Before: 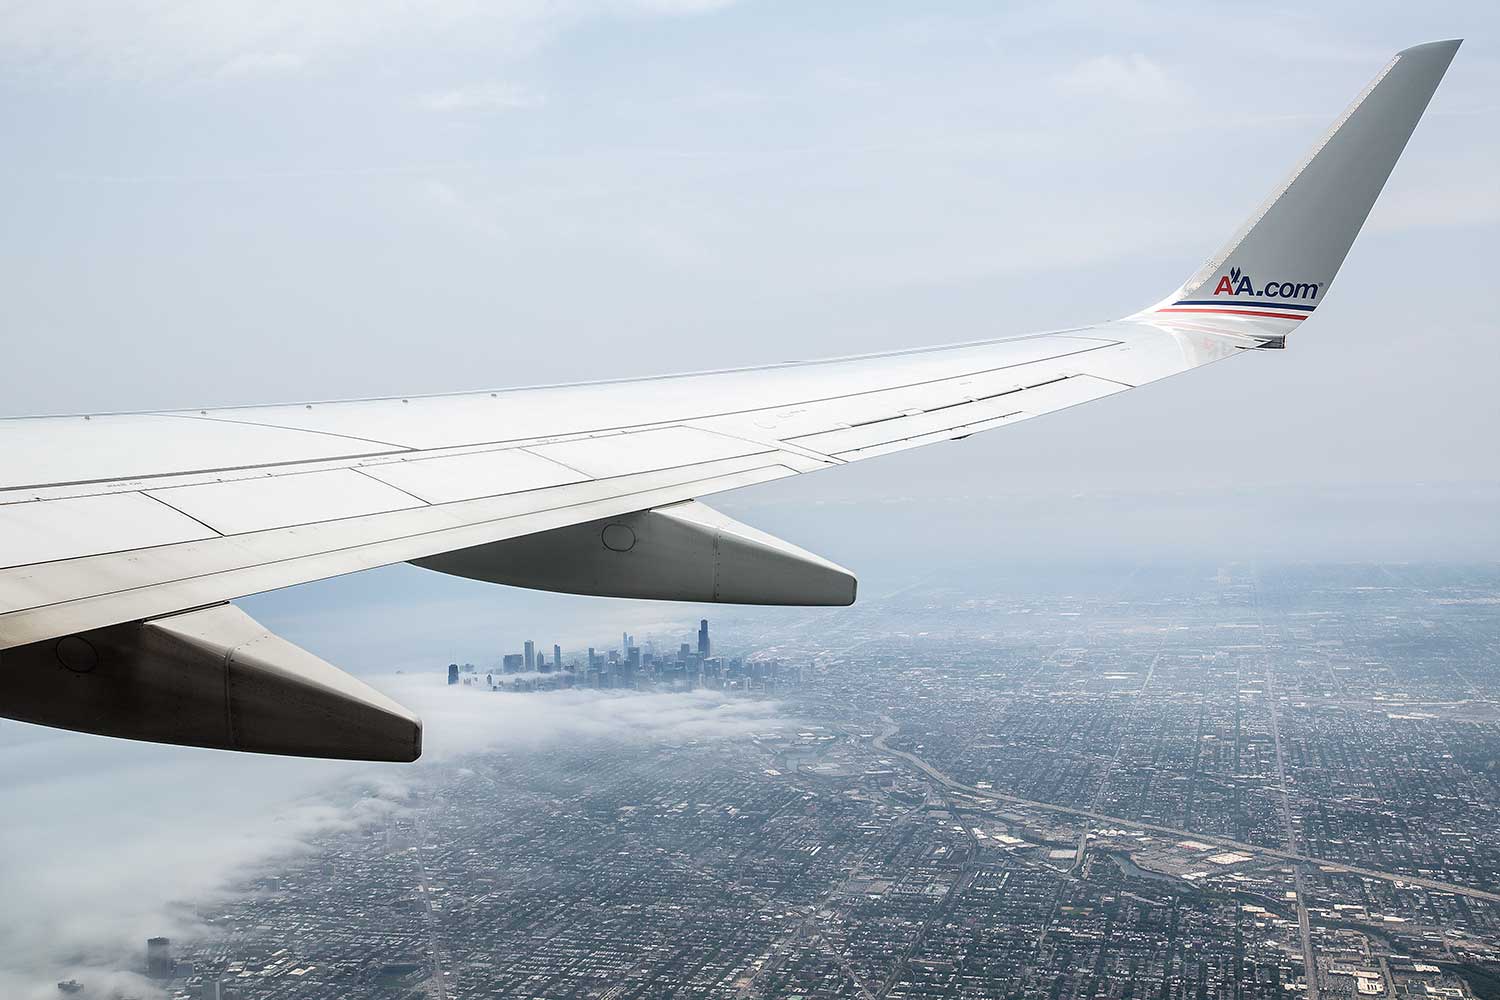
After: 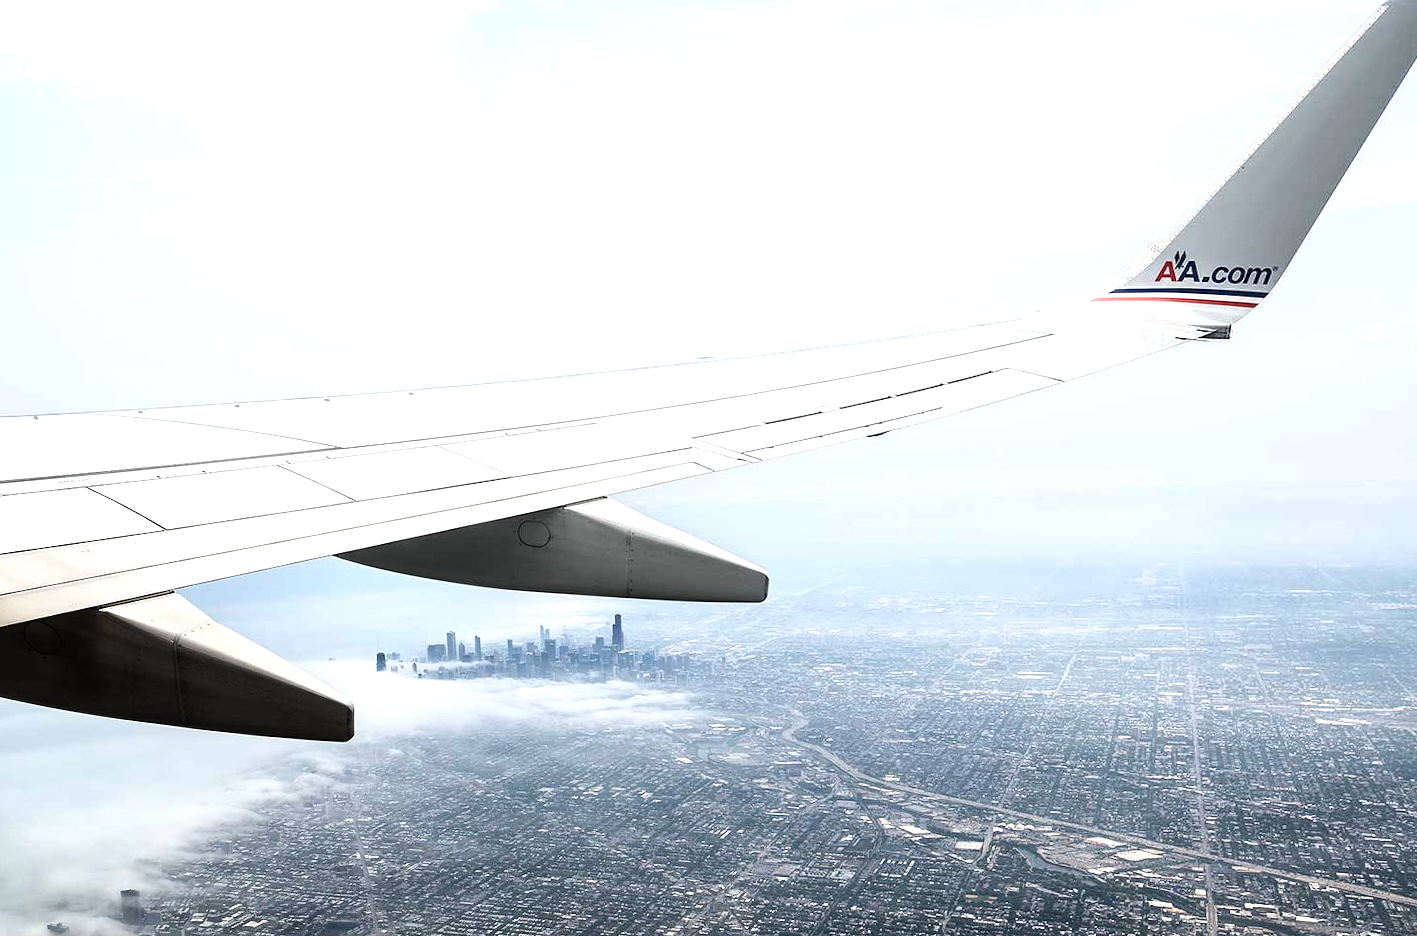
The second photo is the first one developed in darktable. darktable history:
rotate and perspective: rotation 0.062°, lens shift (vertical) 0.115, lens shift (horizontal) -0.133, crop left 0.047, crop right 0.94, crop top 0.061, crop bottom 0.94
tone equalizer: -8 EV -0.75 EV, -7 EV -0.7 EV, -6 EV -0.6 EV, -5 EV -0.4 EV, -3 EV 0.4 EV, -2 EV 0.6 EV, -1 EV 0.7 EV, +0 EV 0.75 EV, edges refinement/feathering 500, mask exposure compensation -1.57 EV, preserve details no
